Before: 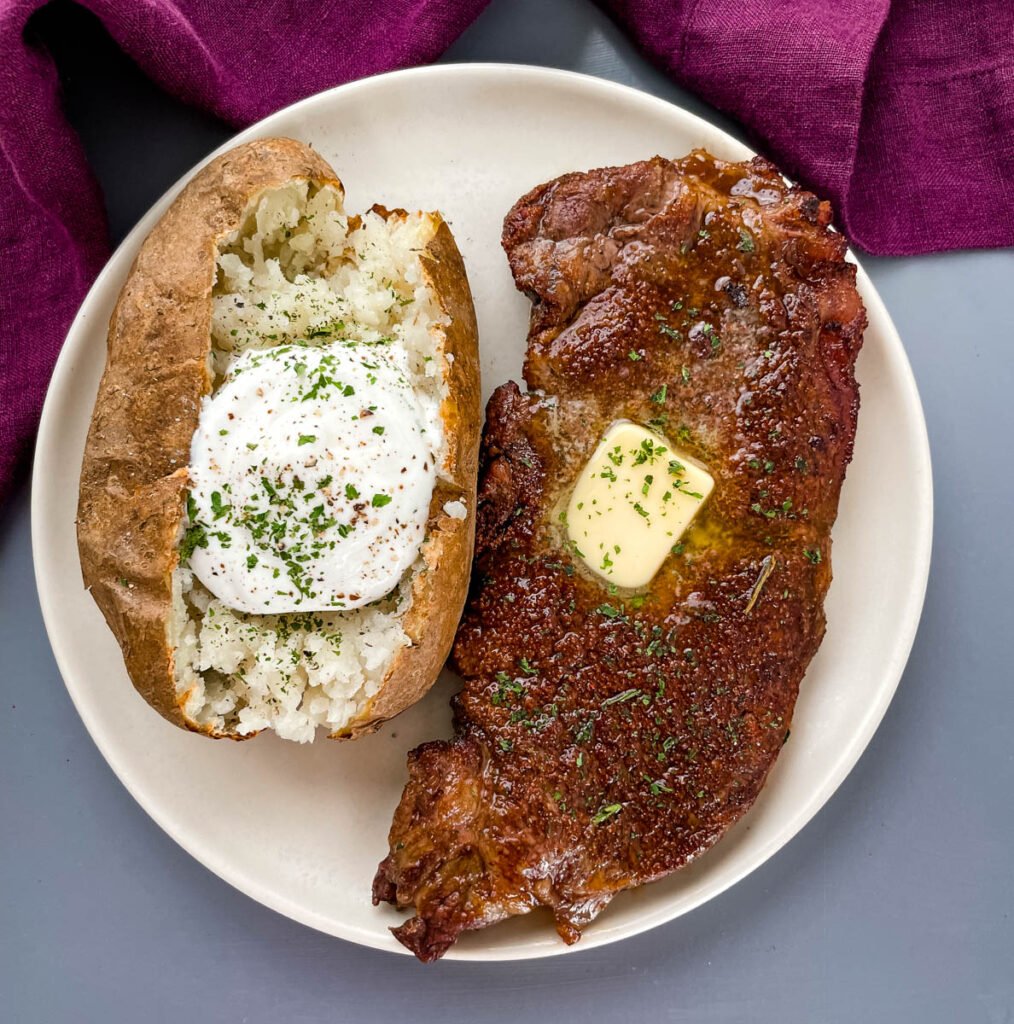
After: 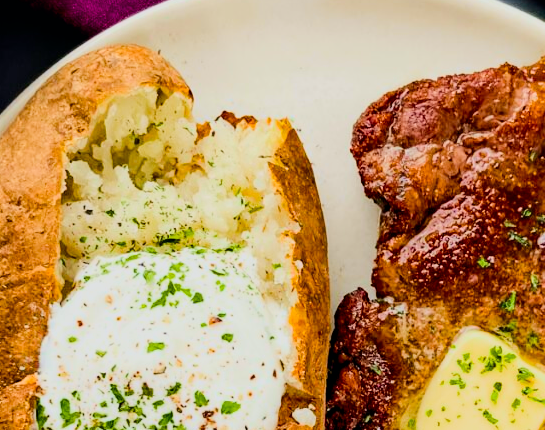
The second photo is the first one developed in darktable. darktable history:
crop: left 14.967%, top 9.151%, right 31.205%, bottom 48.785%
filmic rgb: black relative exposure -7.65 EV, white relative exposure 4.56 EV, threshold 5.96 EV, hardness 3.61, enable highlight reconstruction true
color balance rgb: perceptual saturation grading › global saturation 19.867%, global vibrance 20.745%
tone curve: curves: ch0 [(0, 0) (0.042, 0.023) (0.157, 0.114) (0.302, 0.308) (0.44, 0.507) (0.607, 0.705) (0.824, 0.882) (1, 0.965)]; ch1 [(0, 0) (0.339, 0.334) (0.445, 0.419) (0.476, 0.454) (0.503, 0.501) (0.517, 0.513) (0.551, 0.567) (0.622, 0.662) (0.706, 0.741) (1, 1)]; ch2 [(0, 0) (0.327, 0.318) (0.417, 0.426) (0.46, 0.453) (0.502, 0.5) (0.514, 0.524) (0.547, 0.572) (0.615, 0.656) (0.717, 0.778) (1, 1)], color space Lab, independent channels, preserve colors none
